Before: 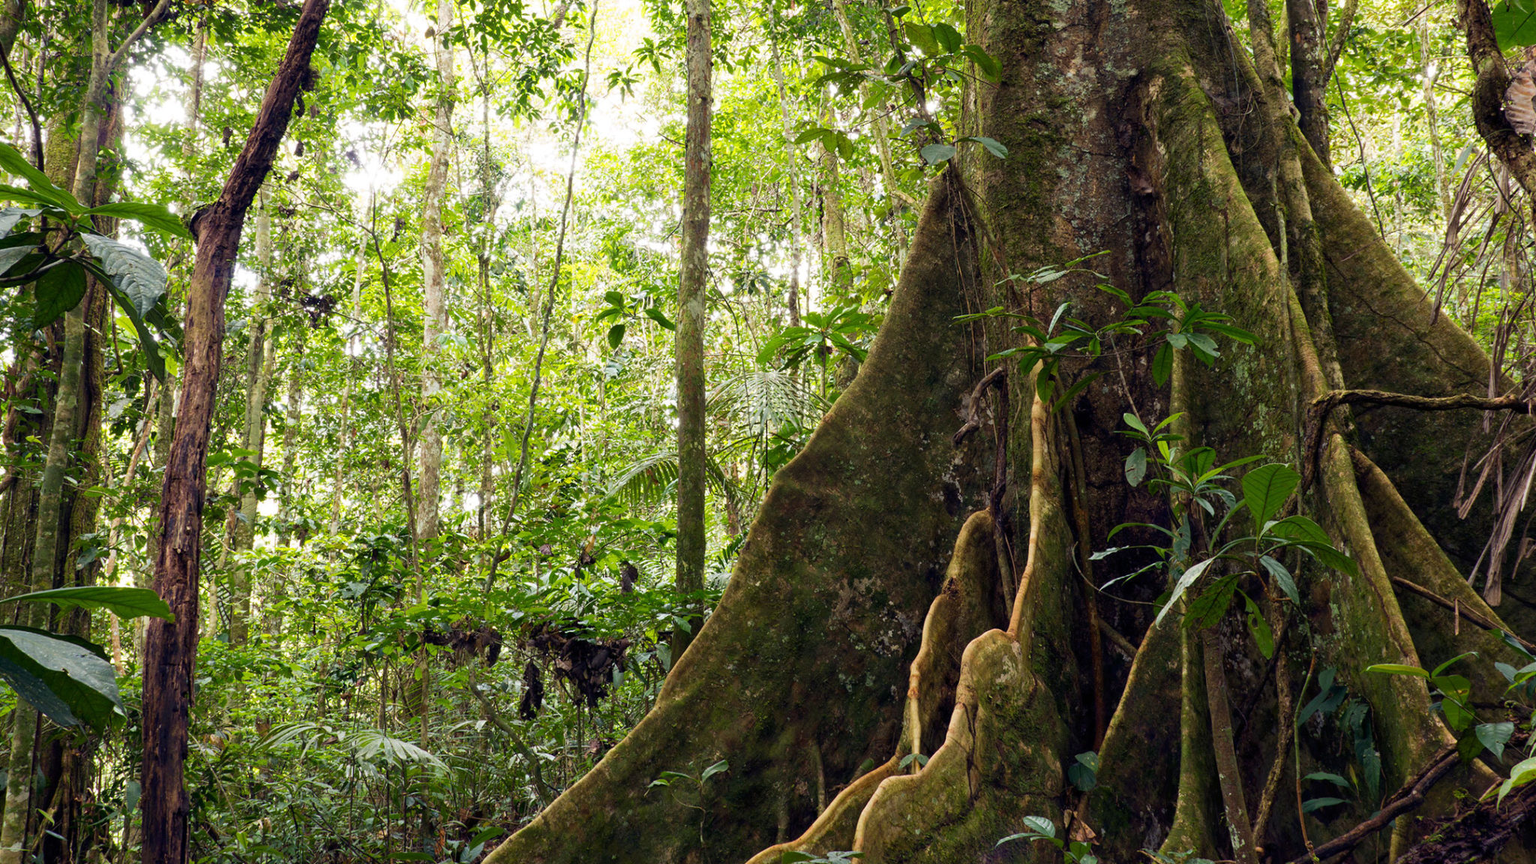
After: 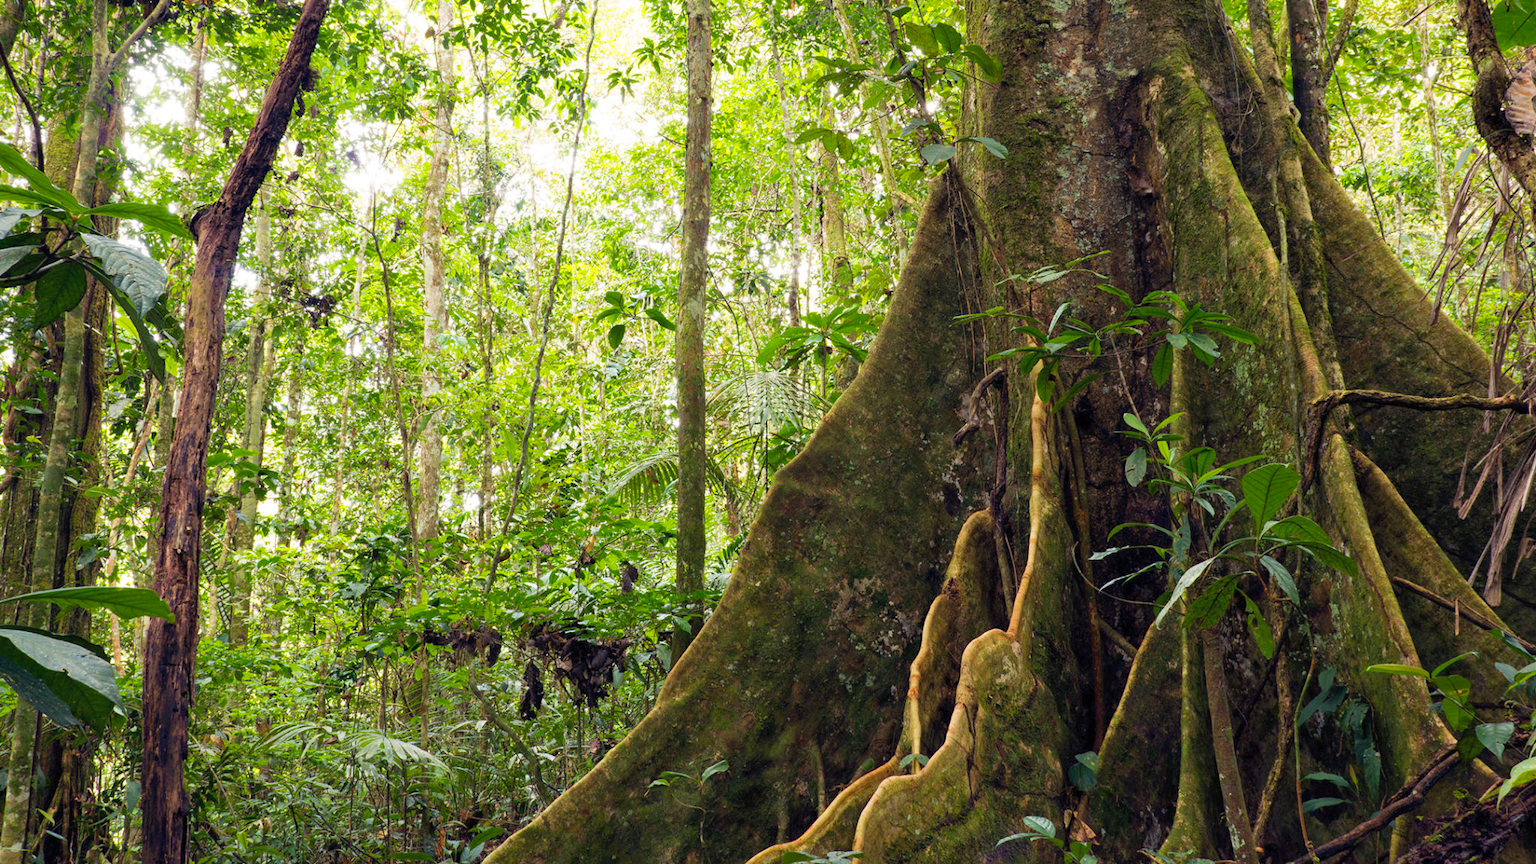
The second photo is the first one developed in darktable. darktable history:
contrast brightness saturation: brightness 0.087, saturation 0.195
